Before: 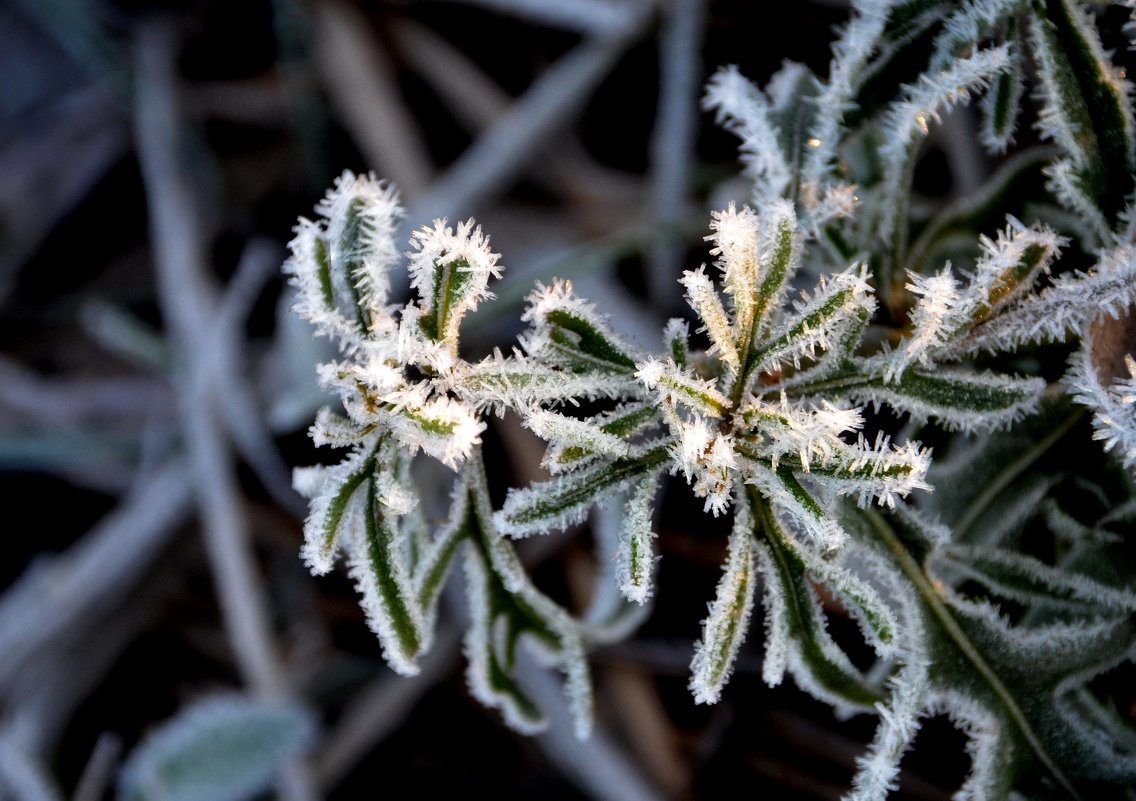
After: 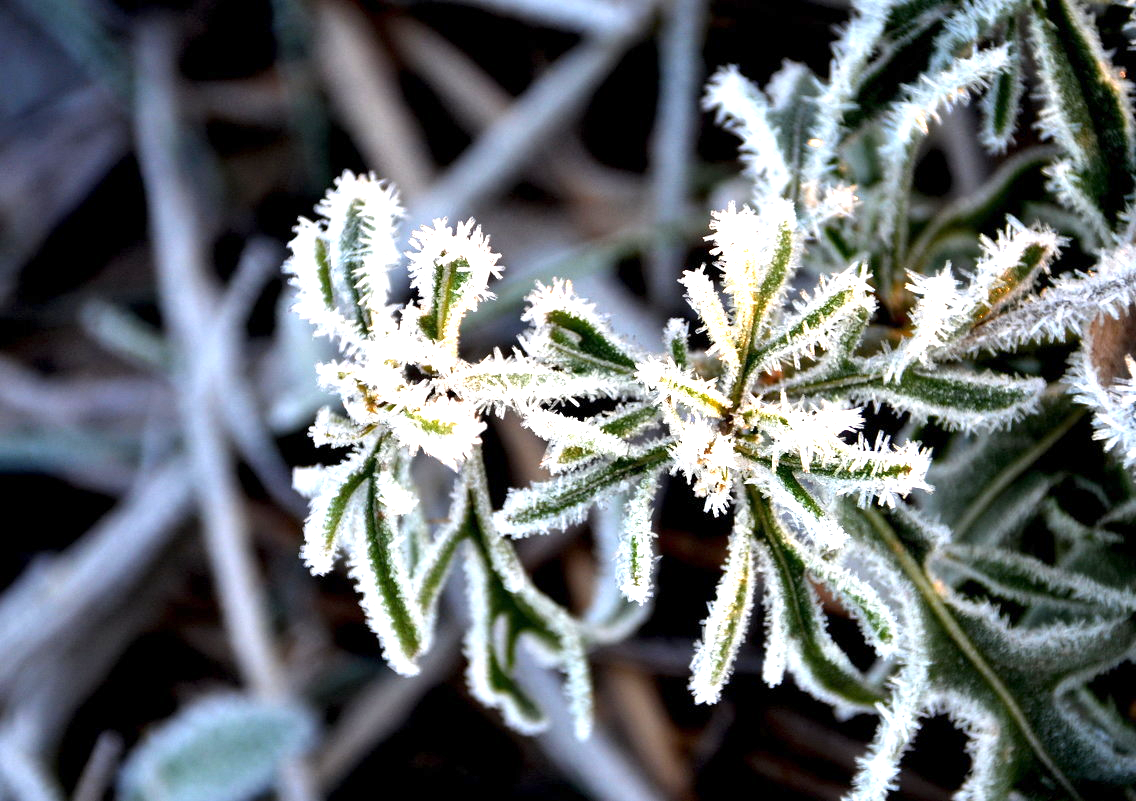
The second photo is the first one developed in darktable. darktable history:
exposure: exposure 1.26 EV, compensate highlight preservation false
